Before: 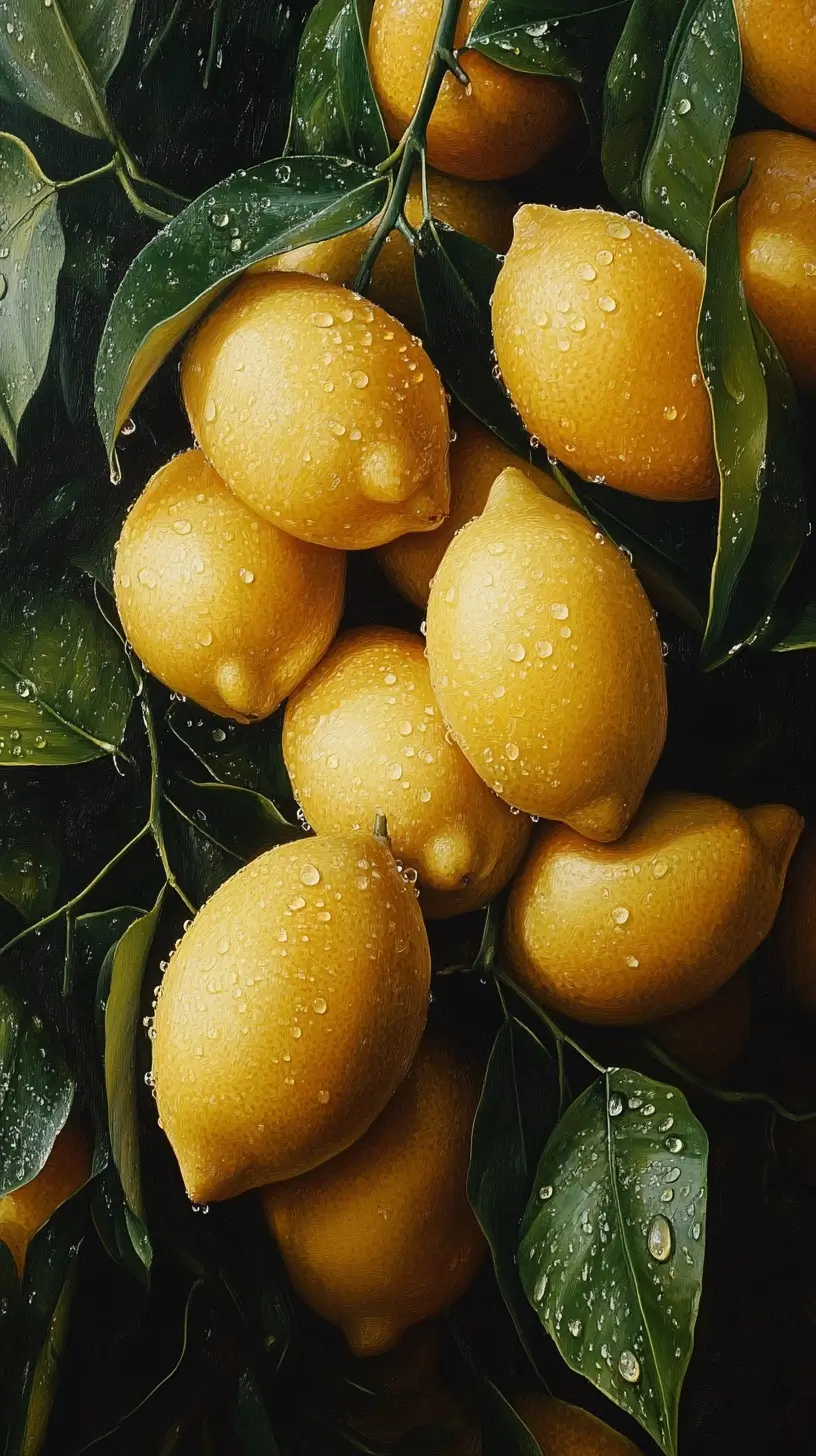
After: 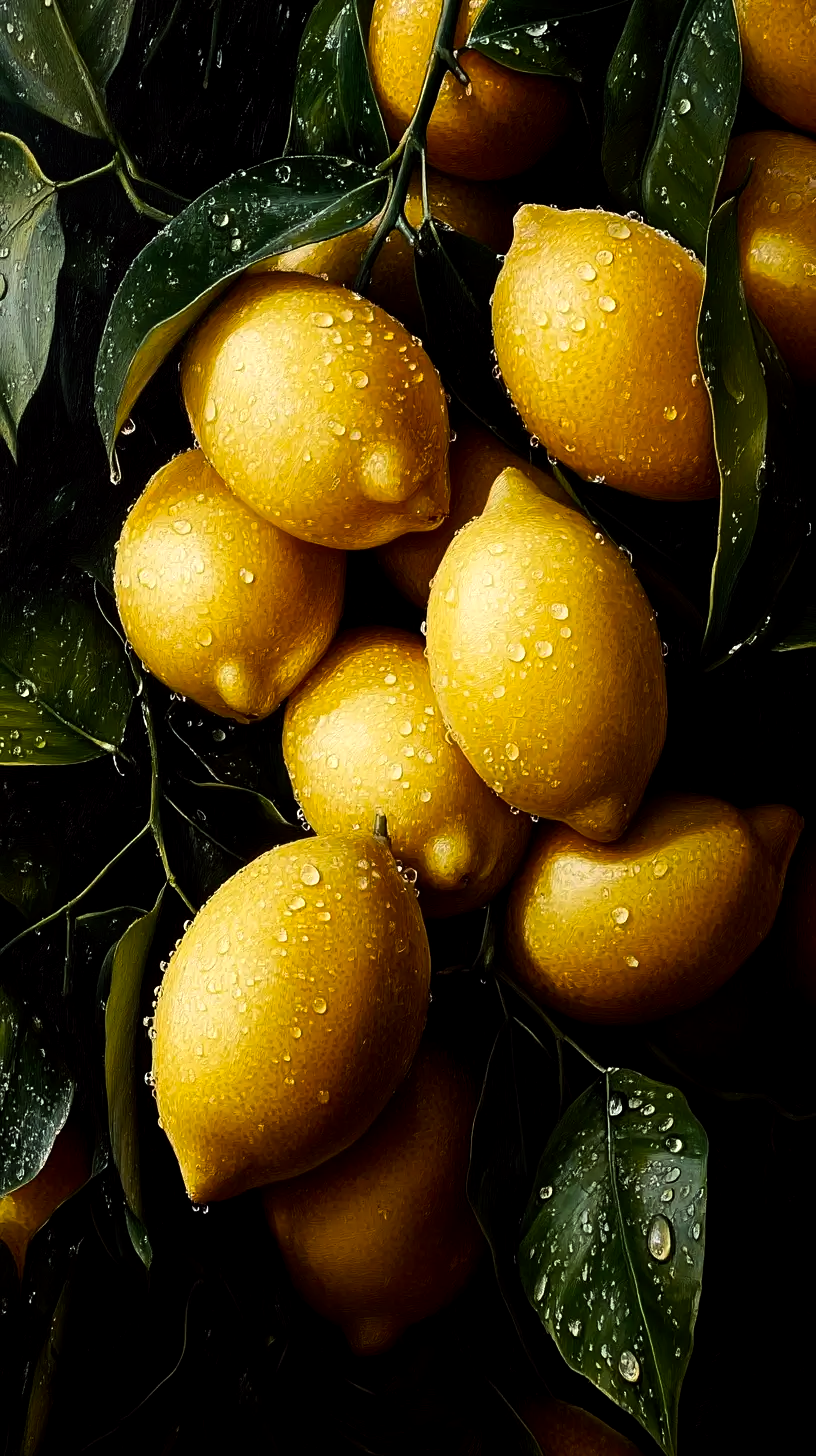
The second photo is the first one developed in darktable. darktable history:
color balance: lift [1, 1, 0.999, 1.001], gamma [1, 1.003, 1.005, 0.995], gain [1, 0.992, 0.988, 1.012], contrast 5%, output saturation 110%
exposure: black level correction 0.009, exposure -0.637 EV, compensate highlight preservation false
tone equalizer: -8 EV -1.08 EV, -7 EV -1.01 EV, -6 EV -0.867 EV, -5 EV -0.578 EV, -3 EV 0.578 EV, -2 EV 0.867 EV, -1 EV 1.01 EV, +0 EV 1.08 EV, edges refinement/feathering 500, mask exposure compensation -1.57 EV, preserve details no
